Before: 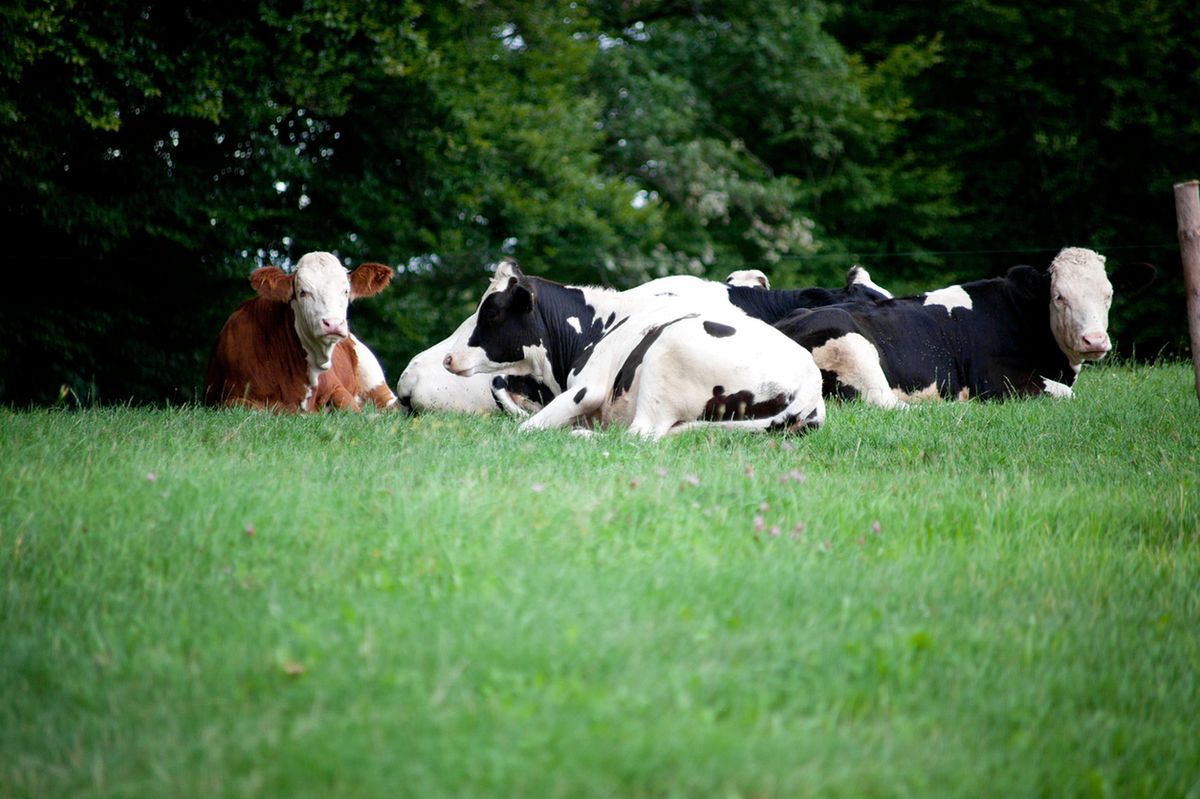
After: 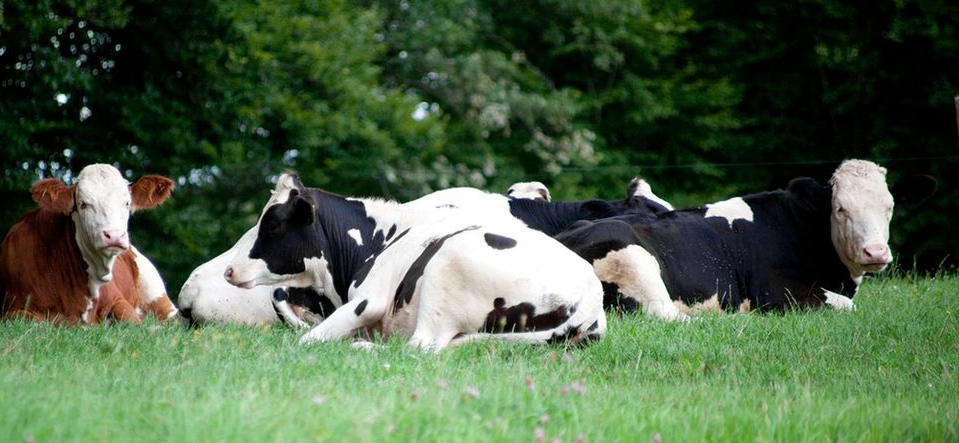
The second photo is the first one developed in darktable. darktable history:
crop: left 18.264%, top 11.119%, right 1.809%, bottom 33.321%
